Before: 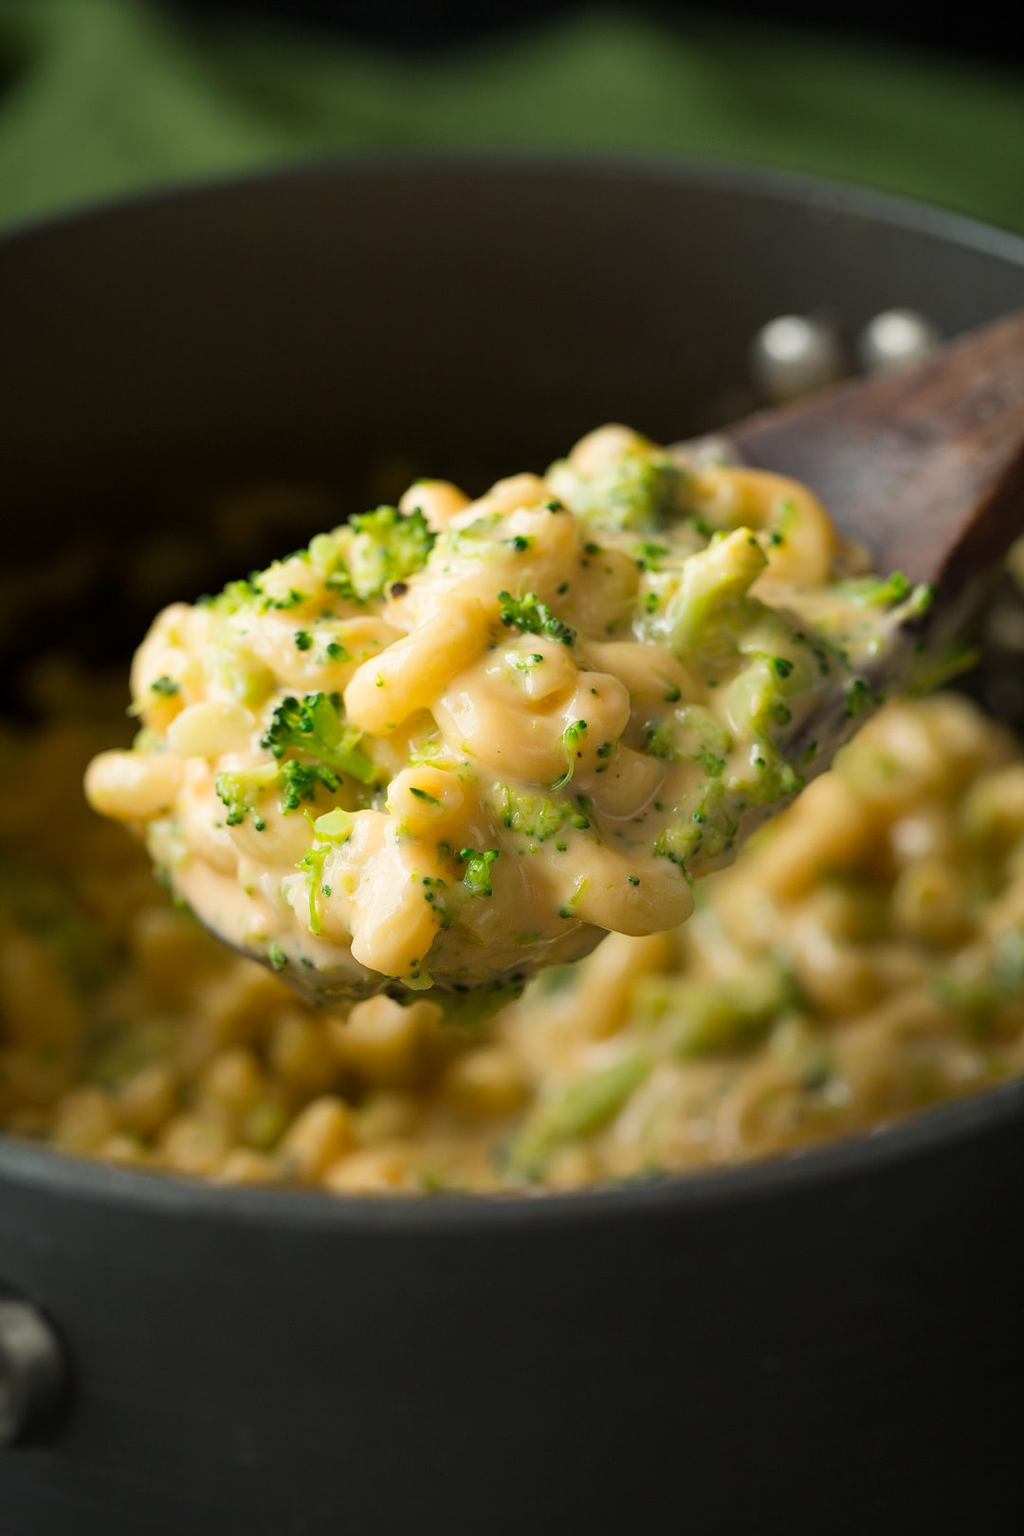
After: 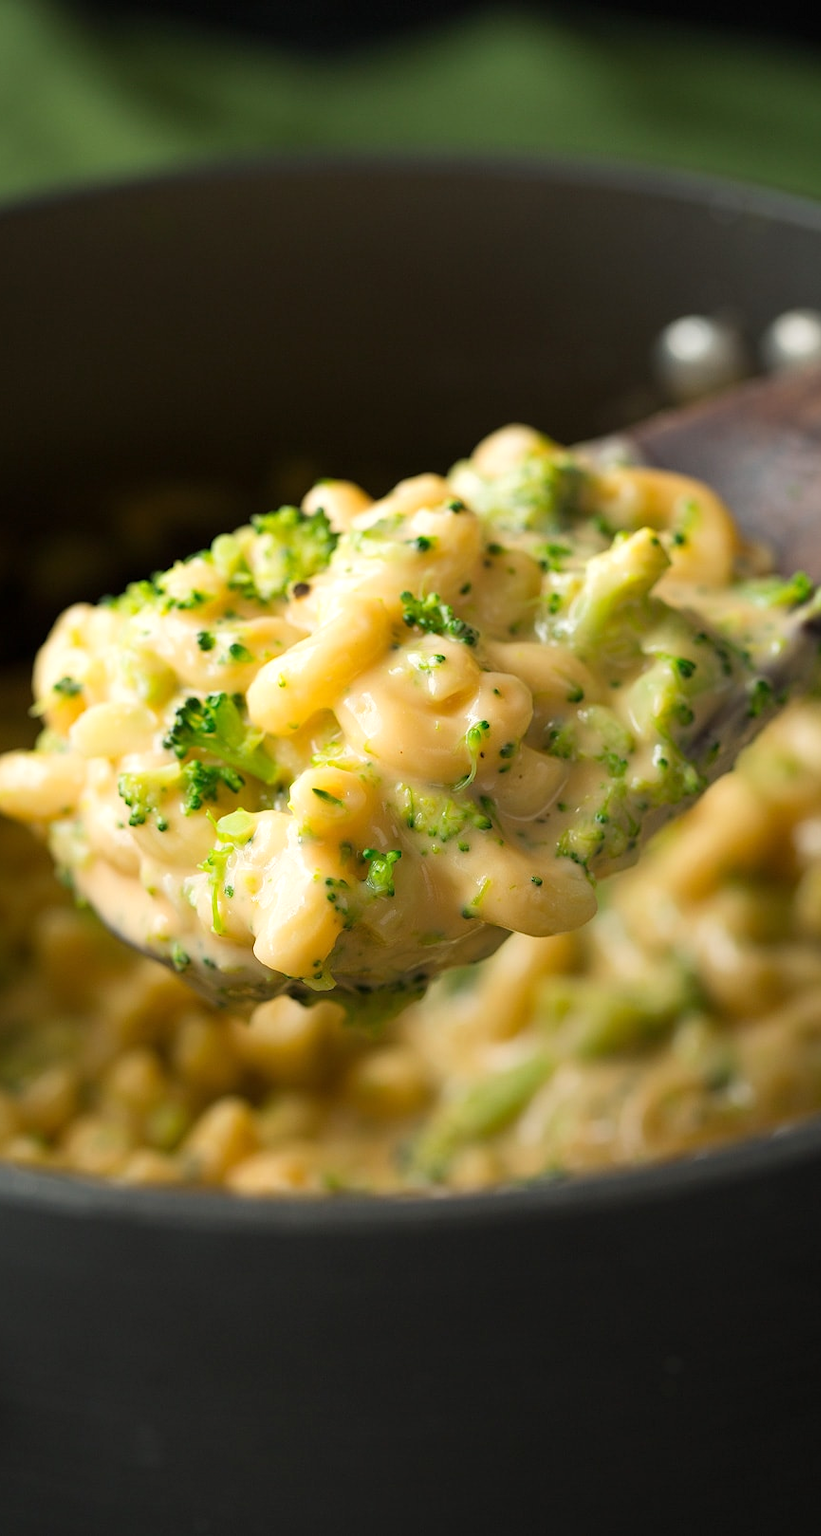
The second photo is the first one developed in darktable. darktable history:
exposure: exposure 0.187 EV, compensate highlight preservation false
crop and rotate: left 9.552%, right 10.205%
